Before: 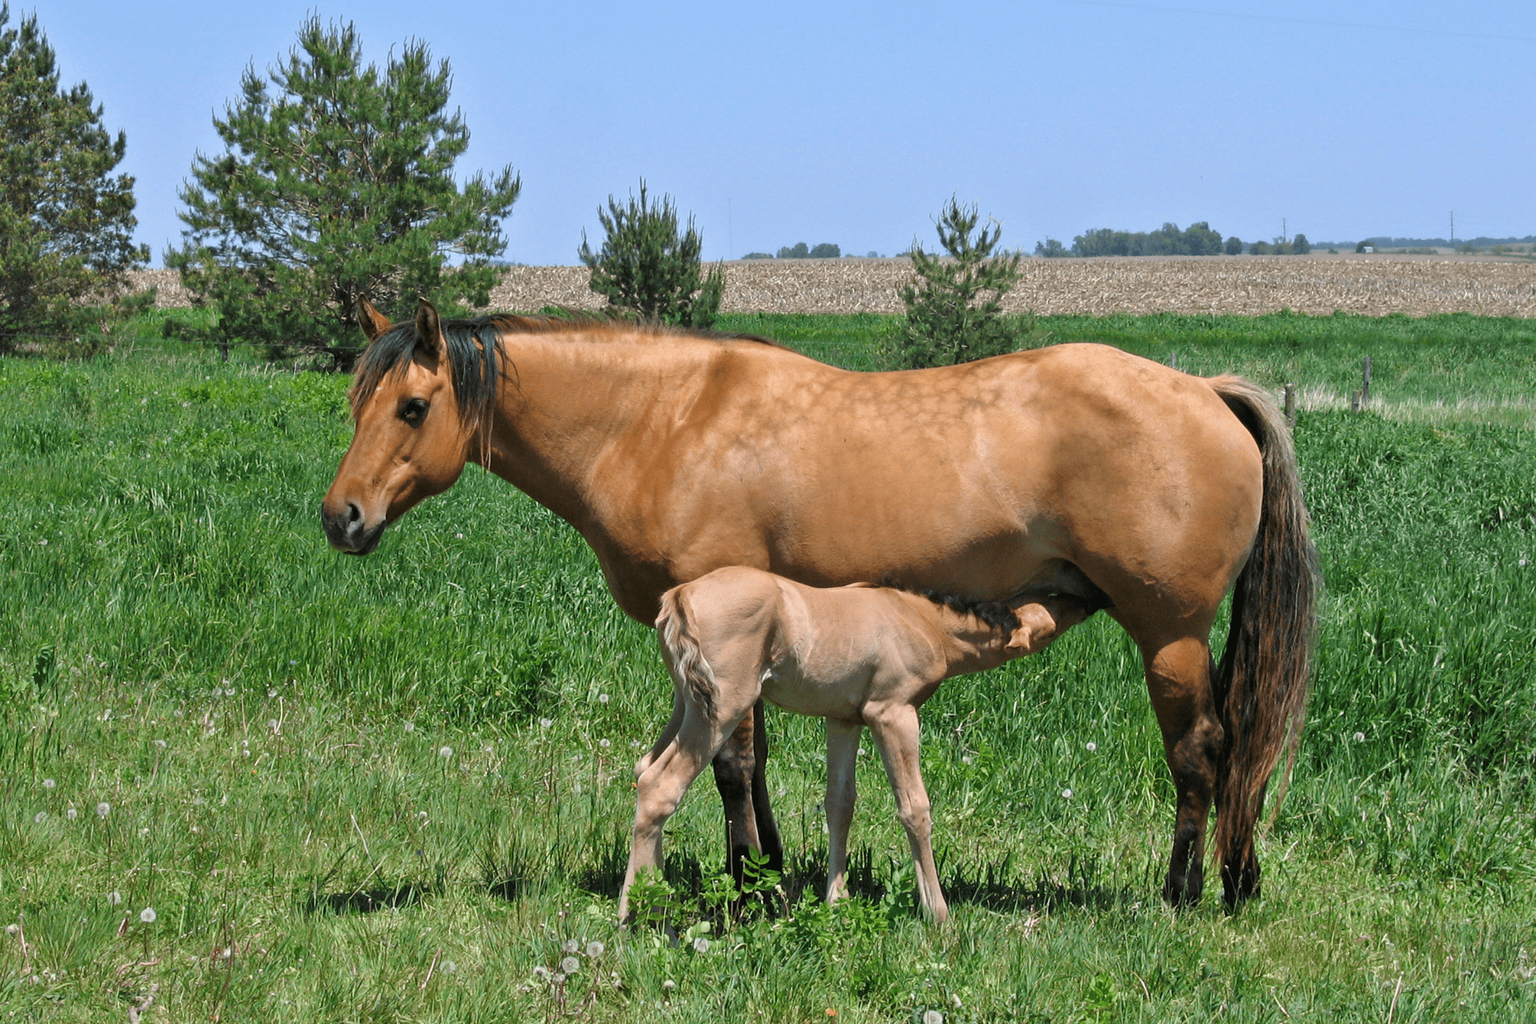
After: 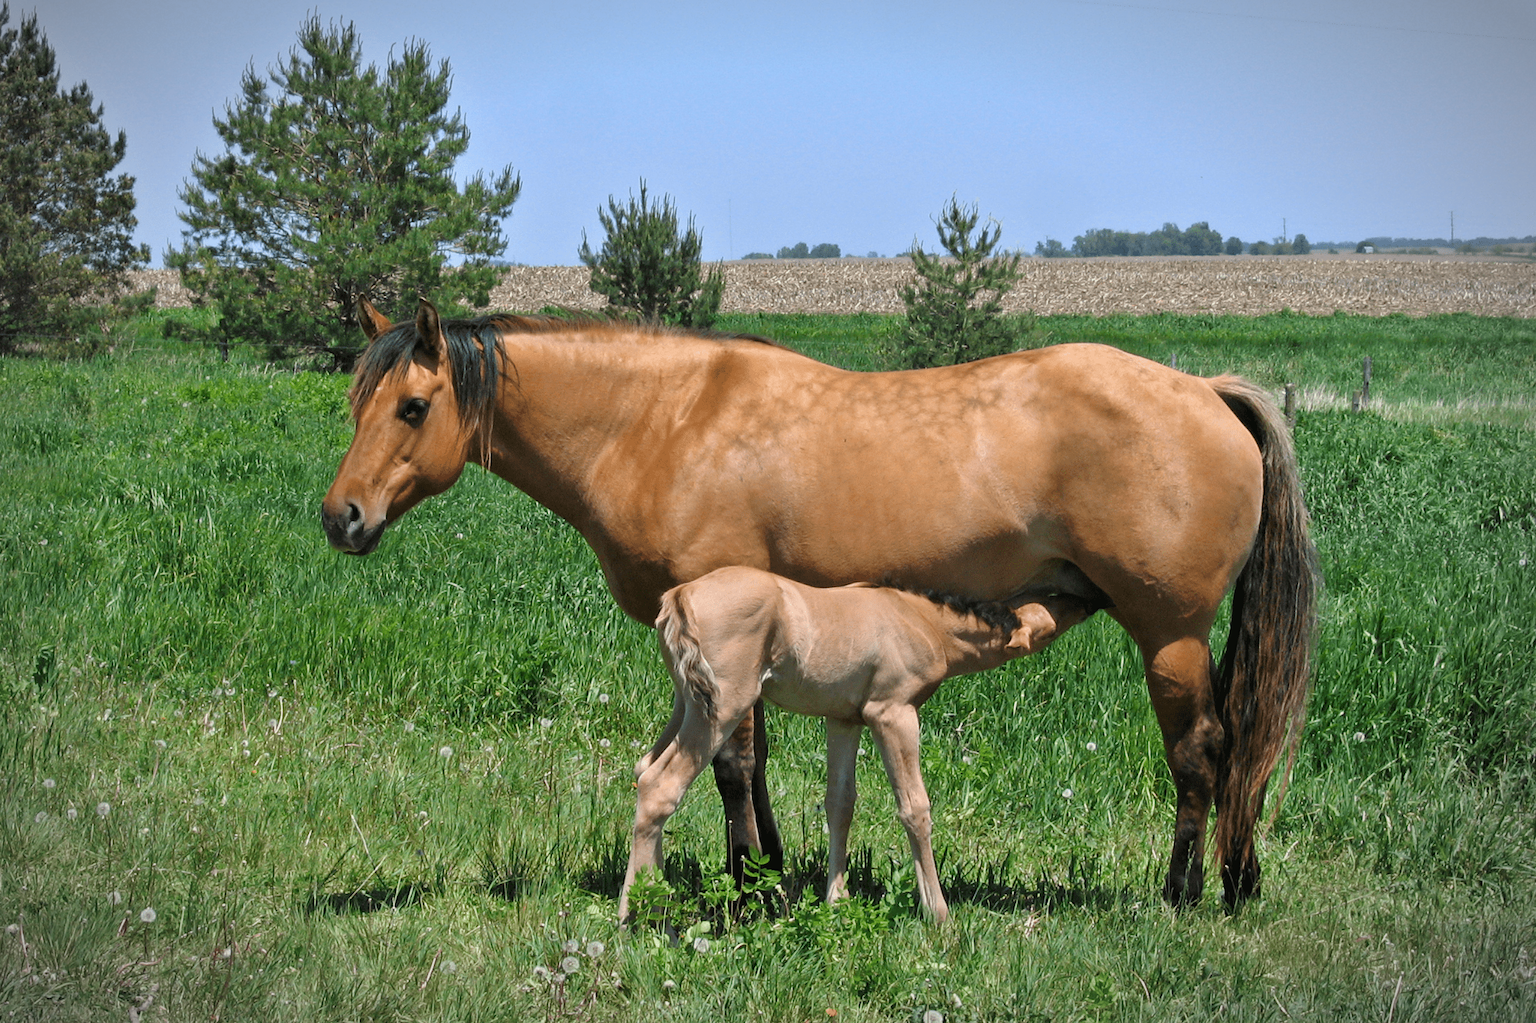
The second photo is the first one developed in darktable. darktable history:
vignetting: fall-off start 86.87%, automatic ratio true
